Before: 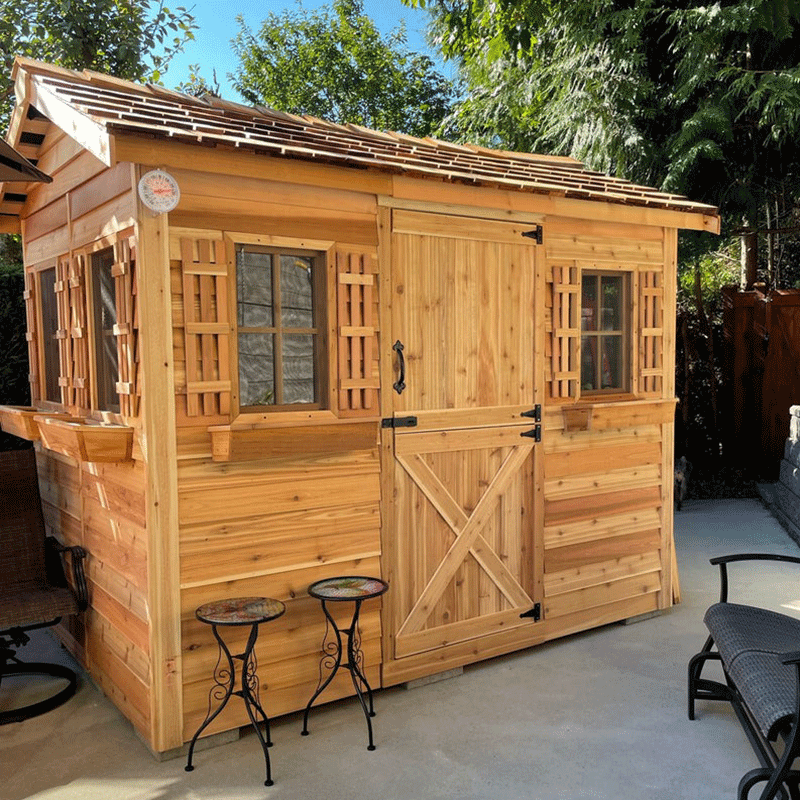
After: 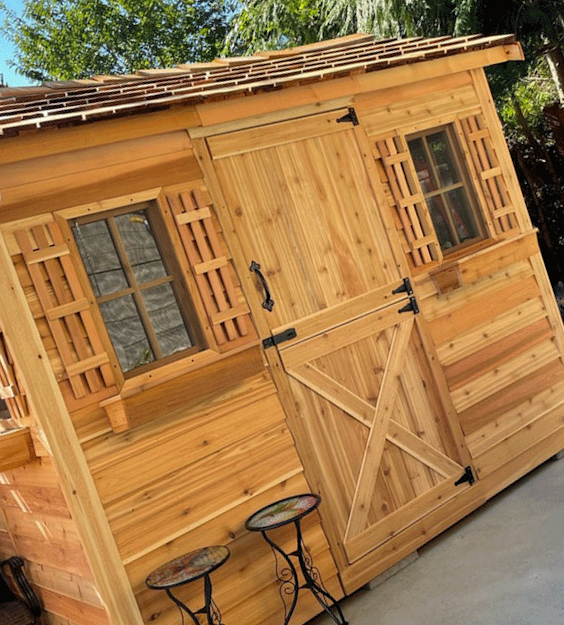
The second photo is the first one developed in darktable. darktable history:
crop and rotate: angle 18.3°, left 6.916%, right 3.964%, bottom 1.148%
color correction: highlights b* 2.96
